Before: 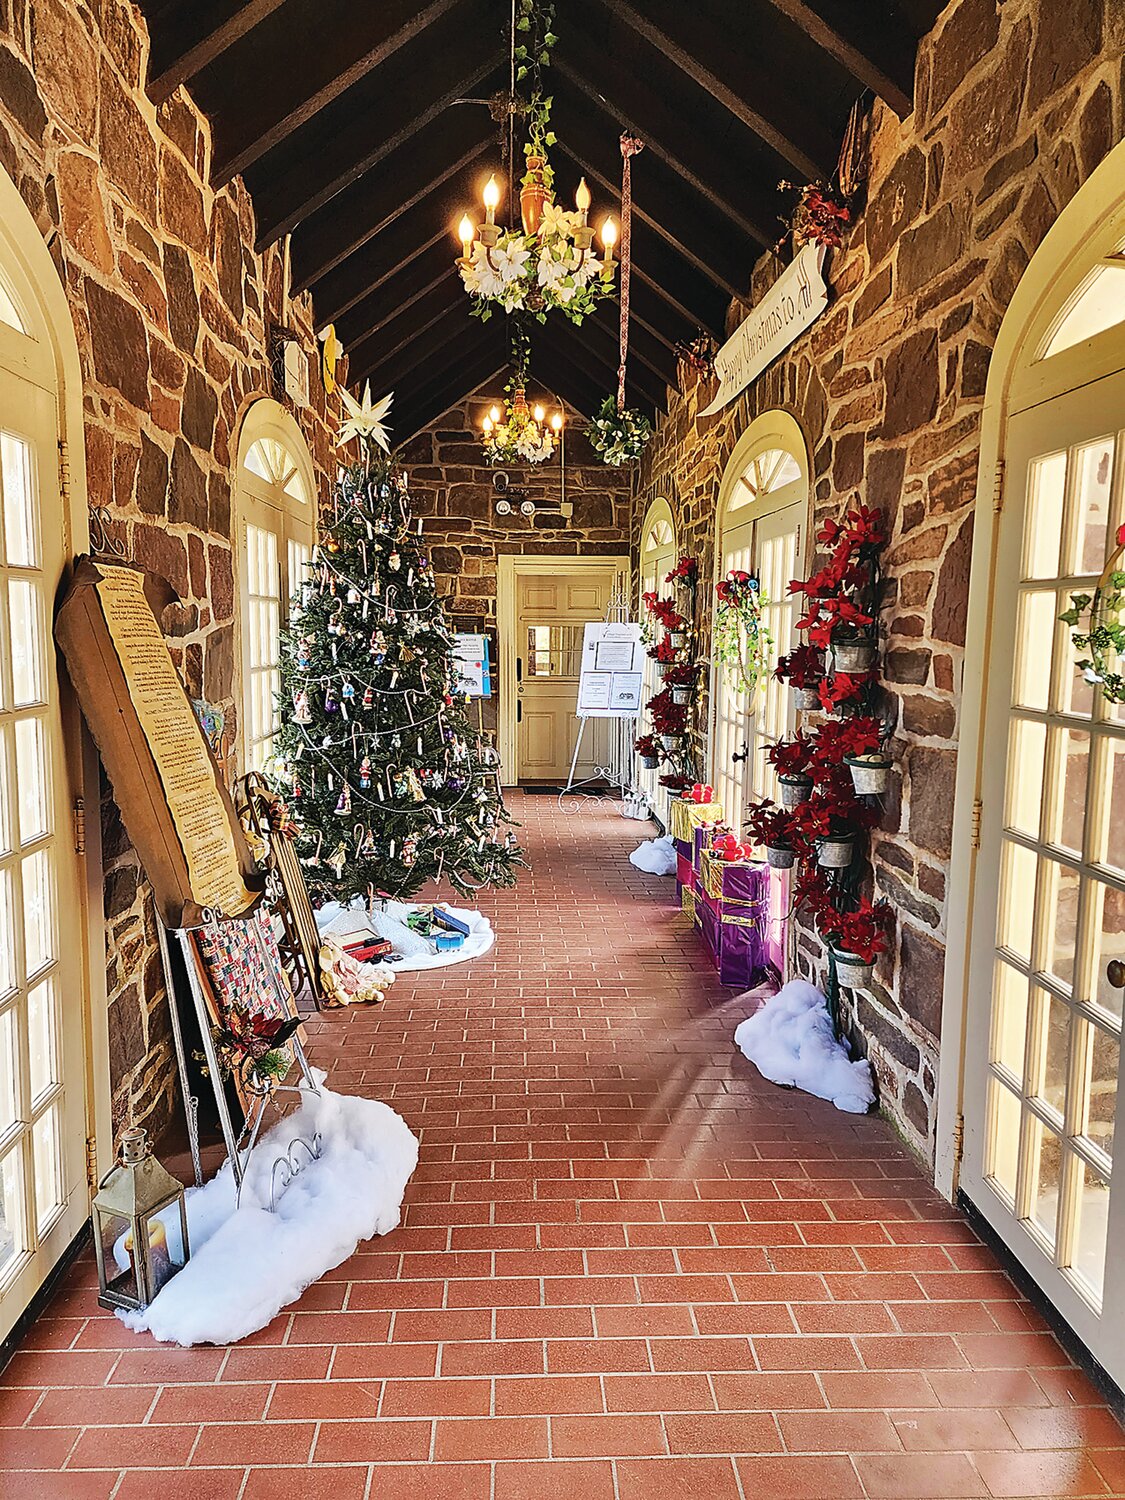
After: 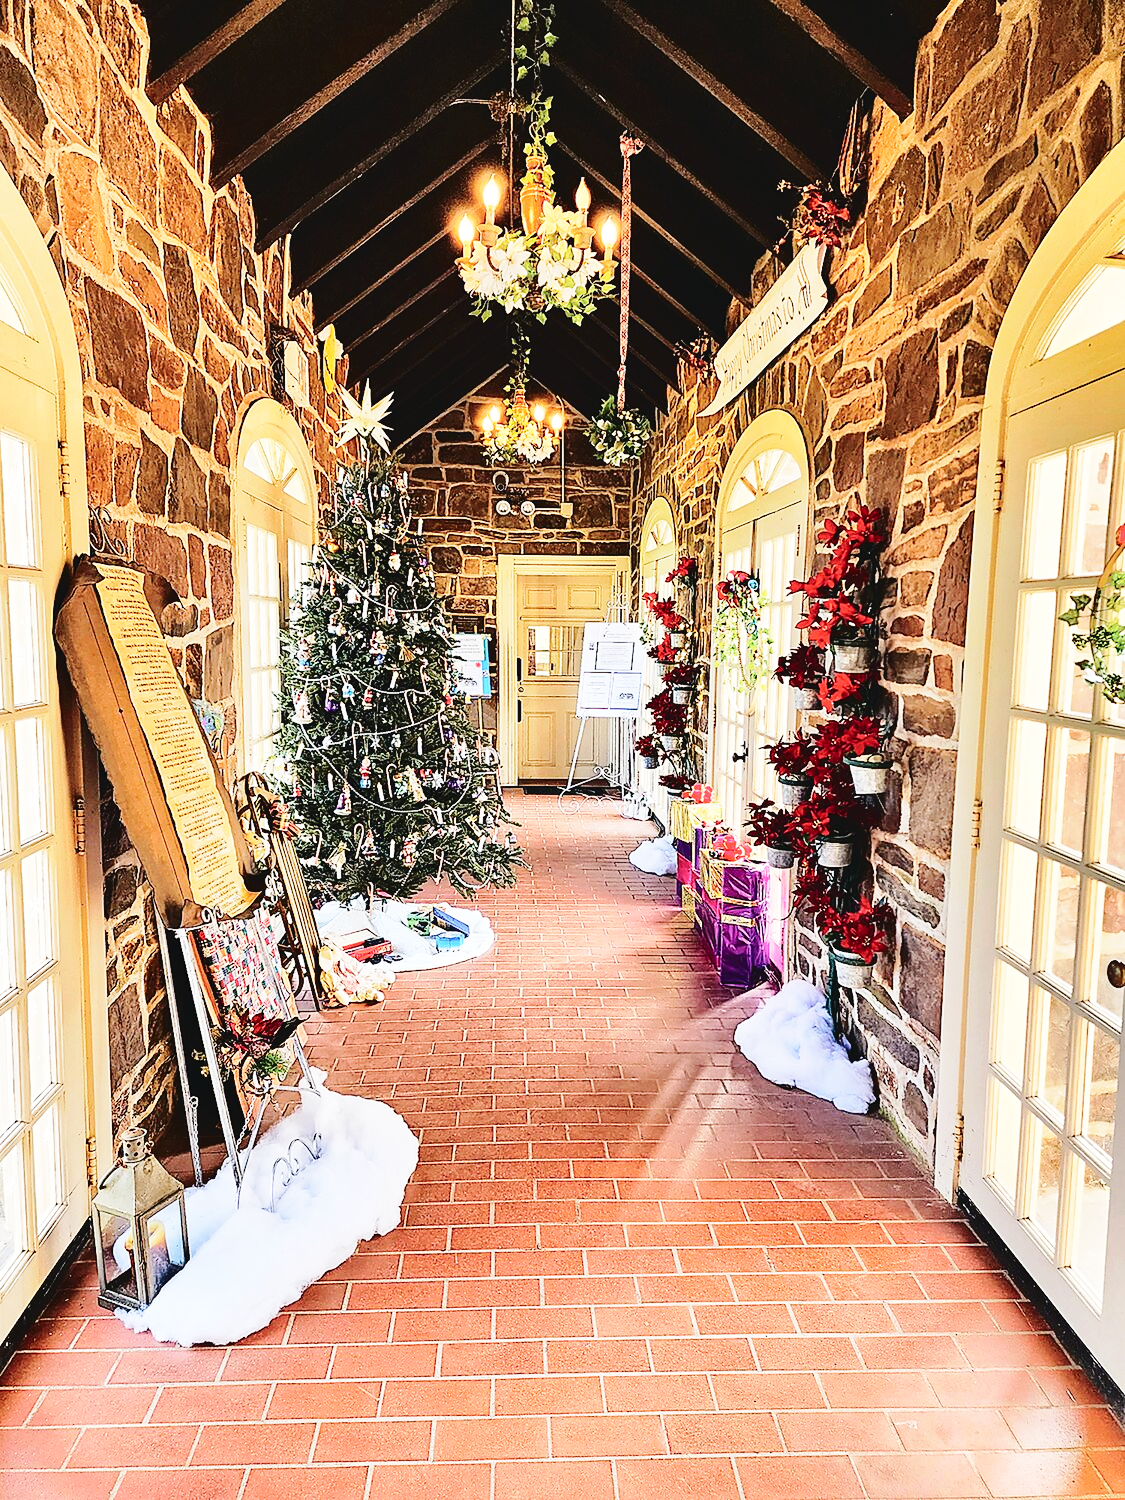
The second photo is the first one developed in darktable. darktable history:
tone curve: curves: ch0 [(0, 0) (0.003, 0.034) (0.011, 0.038) (0.025, 0.046) (0.044, 0.054) (0.069, 0.06) (0.1, 0.079) (0.136, 0.114) (0.177, 0.151) (0.224, 0.213) (0.277, 0.293) (0.335, 0.385) (0.399, 0.482) (0.468, 0.578) (0.543, 0.655) (0.623, 0.724) (0.709, 0.786) (0.801, 0.854) (0.898, 0.922) (1, 1)], color space Lab, independent channels, preserve colors none
base curve: curves: ch0 [(0, 0) (0.028, 0.03) (0.121, 0.232) (0.46, 0.748) (0.859, 0.968) (1, 1)], preserve colors none
